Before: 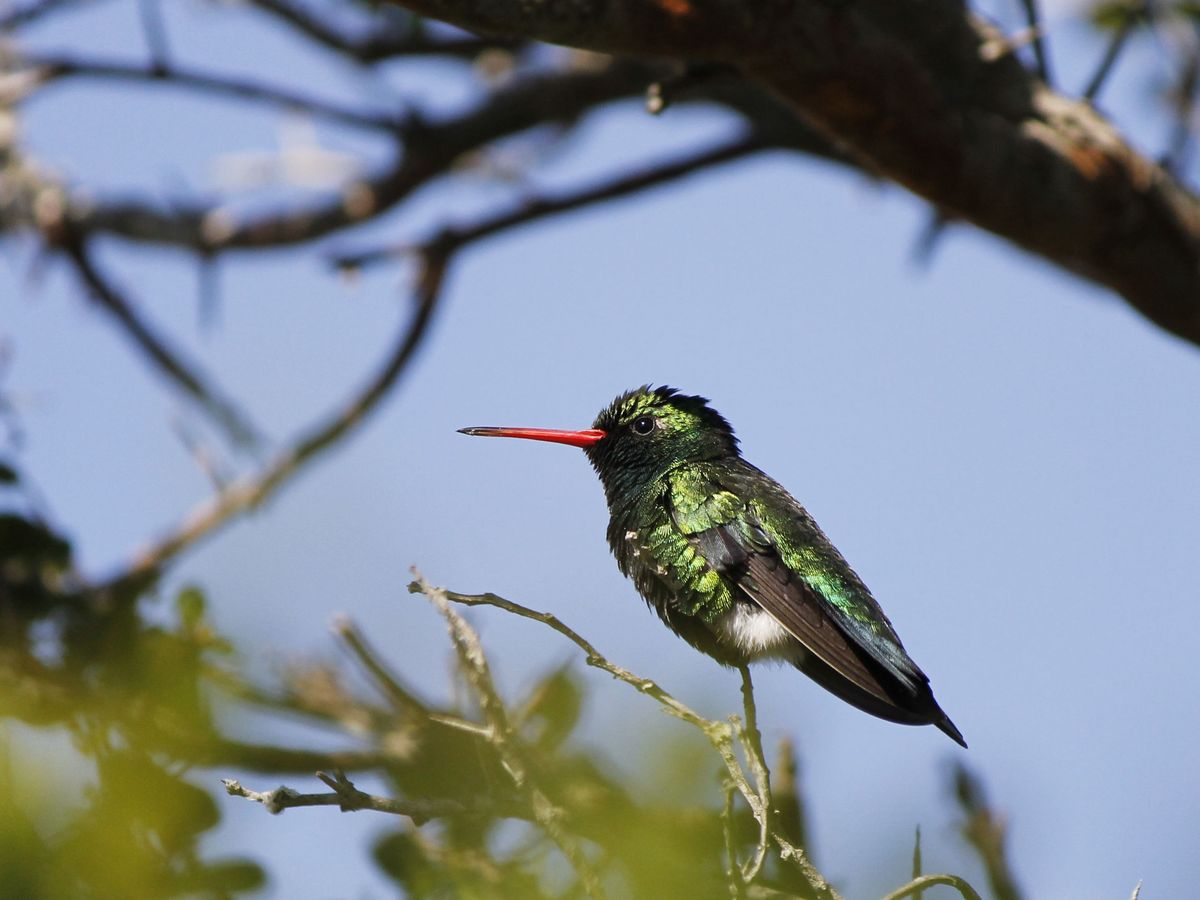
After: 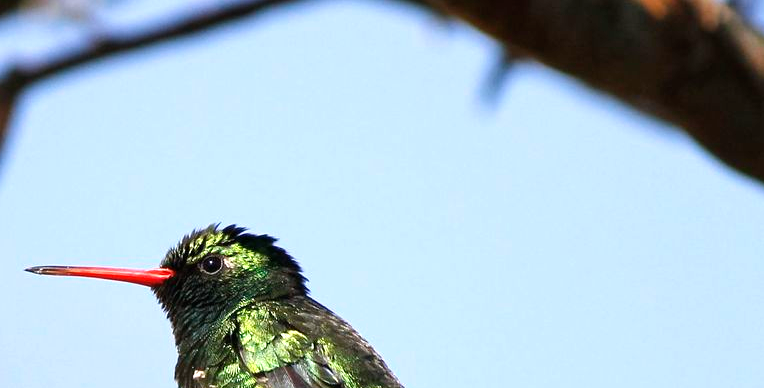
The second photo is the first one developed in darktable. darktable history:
crop: left 36.007%, top 17.963%, right 0.314%, bottom 38.88%
exposure: black level correction 0, exposure 0.698 EV, compensate highlight preservation false
